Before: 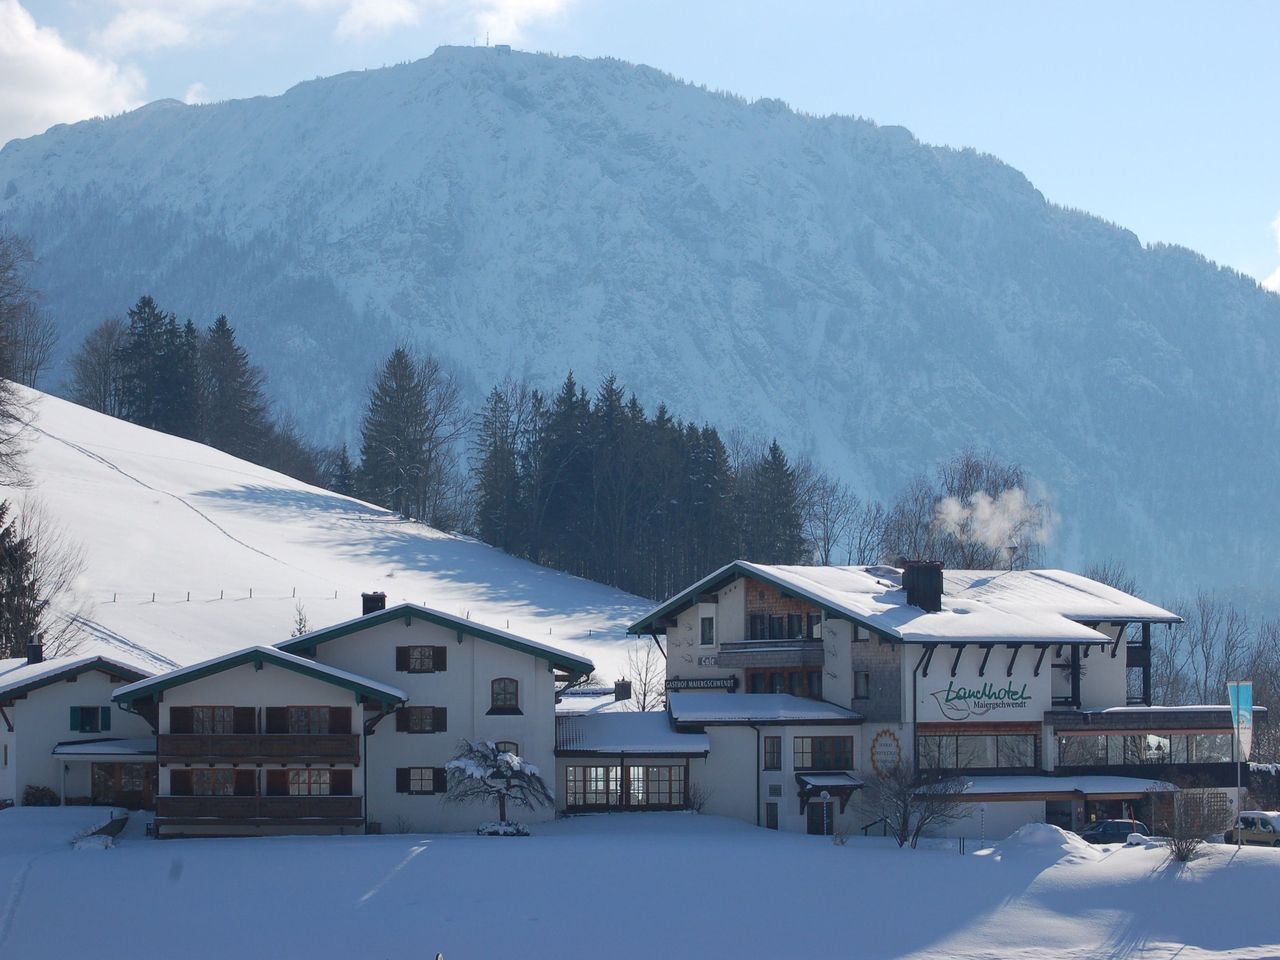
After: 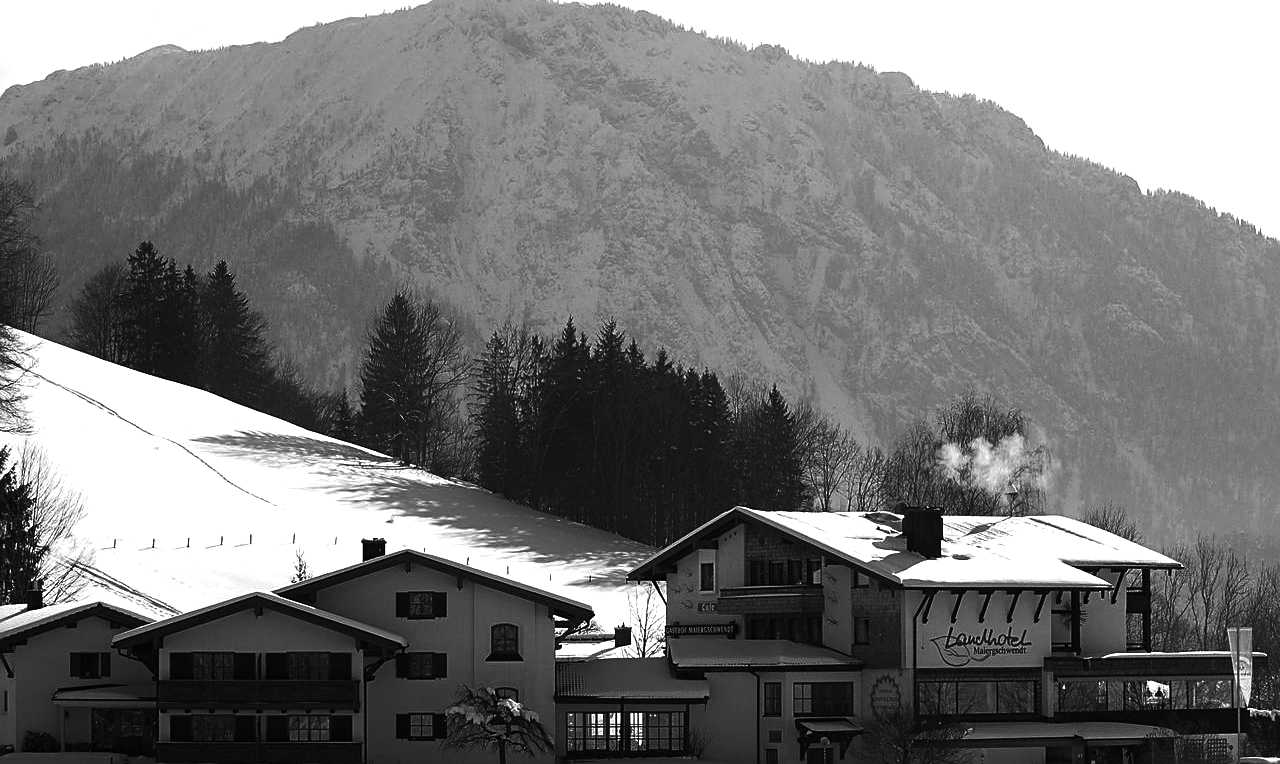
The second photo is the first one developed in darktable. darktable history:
crop and rotate: top 5.653%, bottom 14.762%
color balance rgb: highlights gain › chroma 0.242%, highlights gain › hue 331.65°, perceptual saturation grading › global saturation 26.456%, perceptual saturation grading › highlights -27.828%, perceptual saturation grading › mid-tones 15.196%, perceptual saturation grading › shadows 33.943%, global vibrance 20%
contrast brightness saturation: contrast -0.033, brightness -0.602, saturation -0.998
sharpen: on, module defaults
velvia: strength 67.75%, mid-tones bias 0.976
exposure: exposure 0.359 EV, compensate exposure bias true, compensate highlight preservation false
levels: levels [0, 0.394, 0.787]
